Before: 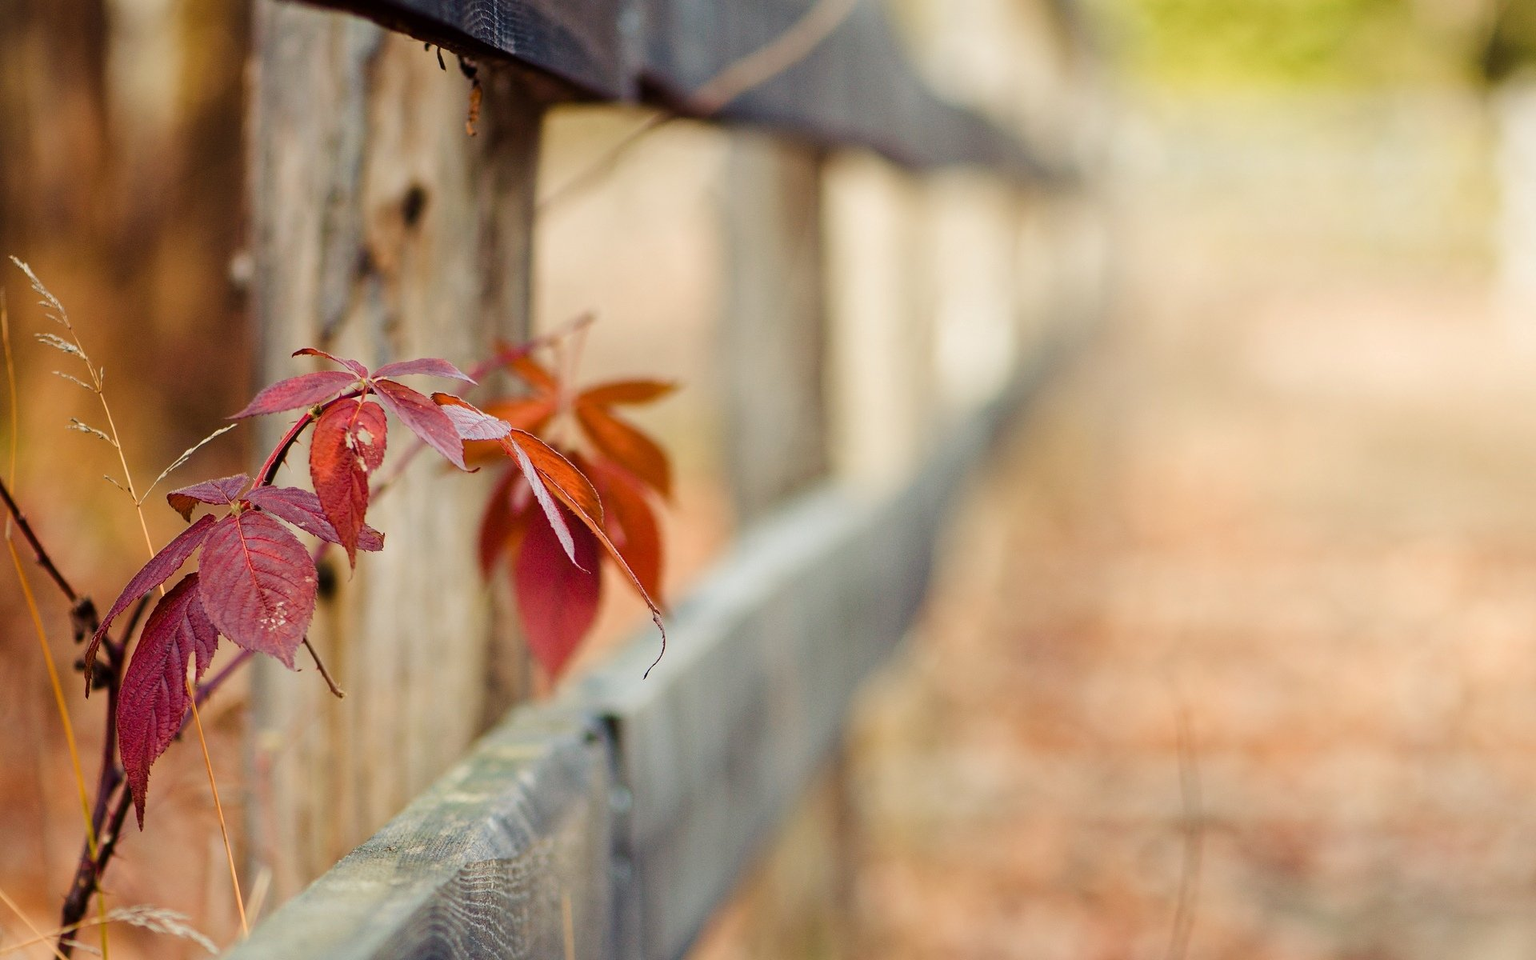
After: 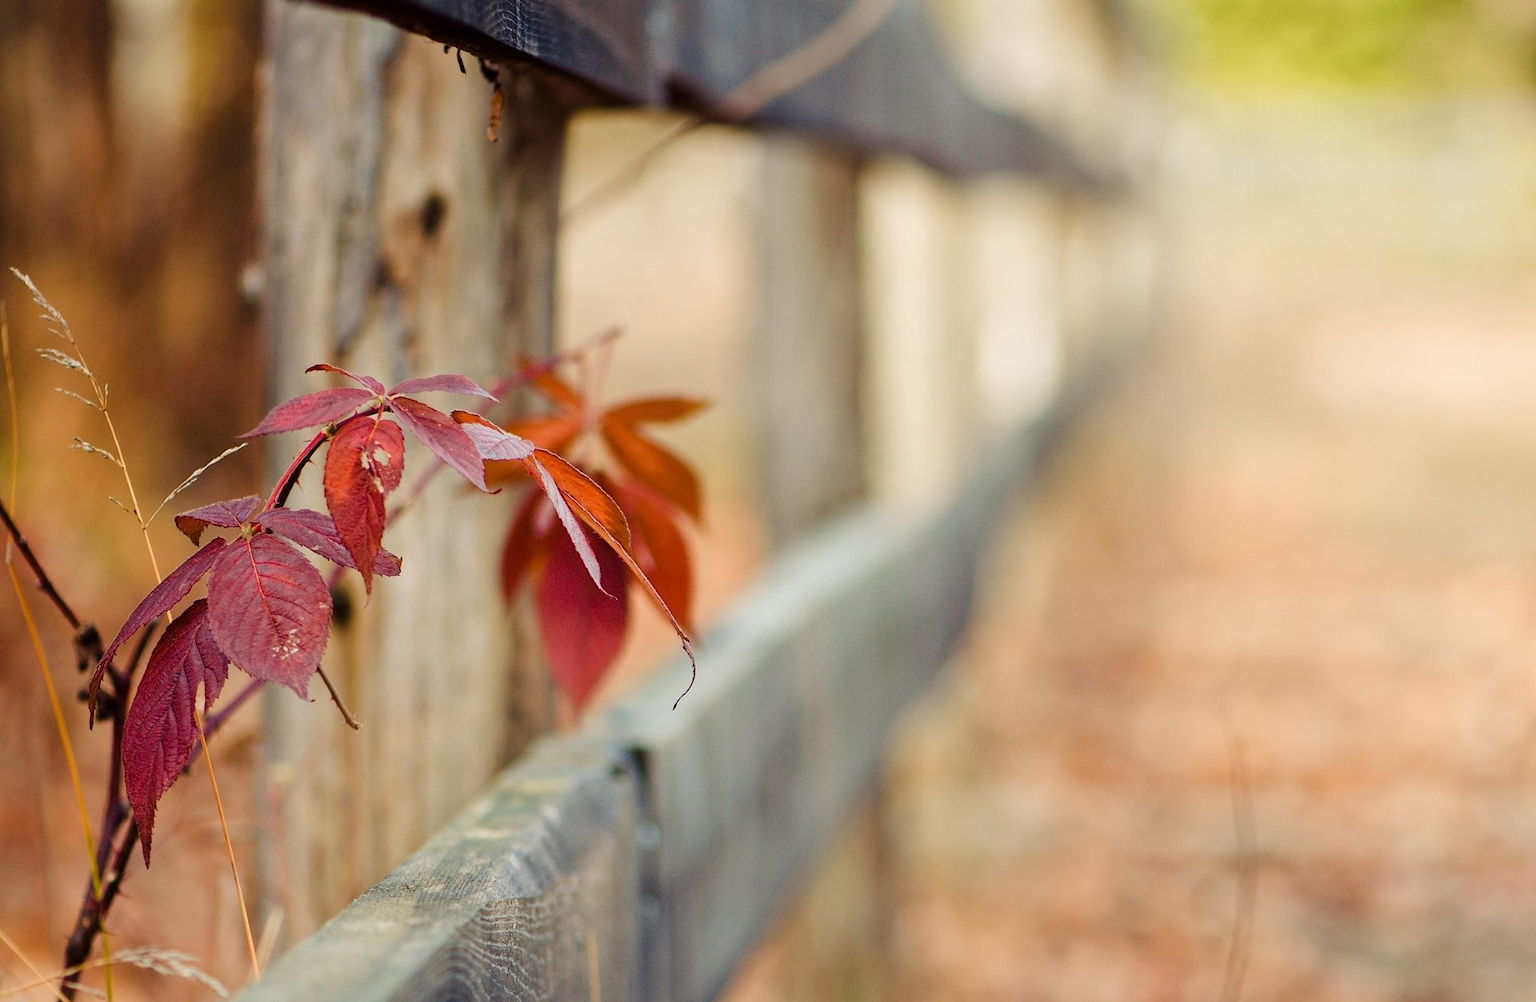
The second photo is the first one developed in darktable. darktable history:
crop: right 4.28%, bottom 0.019%
